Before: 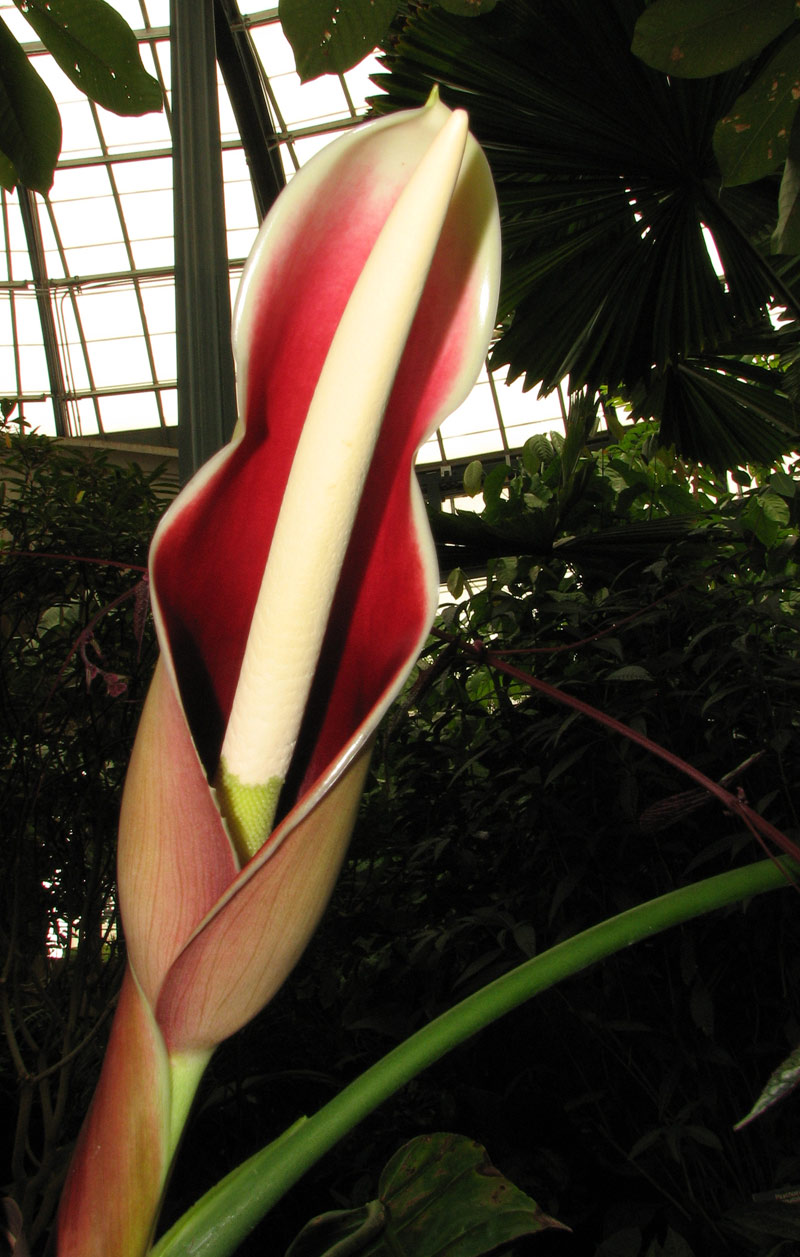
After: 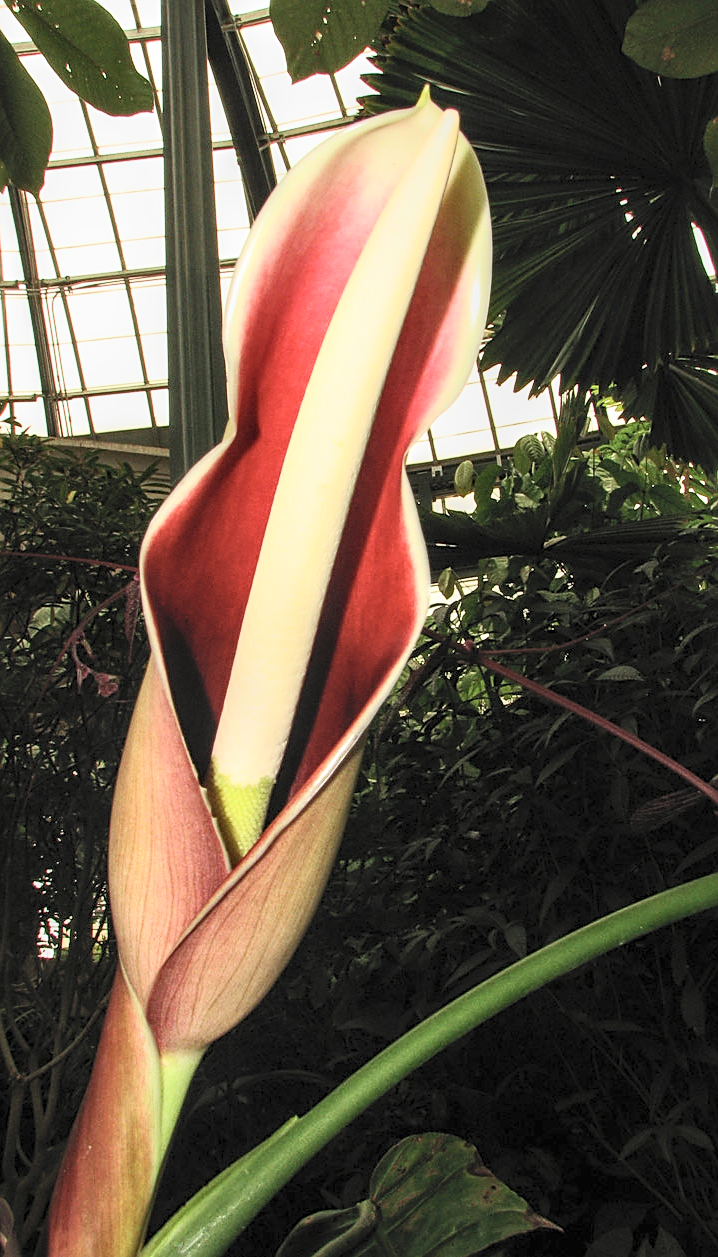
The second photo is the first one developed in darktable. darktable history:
sharpen: on, module defaults
crop and rotate: left 1.179%, right 8.971%
contrast brightness saturation: contrast 0.375, brightness 0.512
local contrast: highlights 37%, detail 135%
